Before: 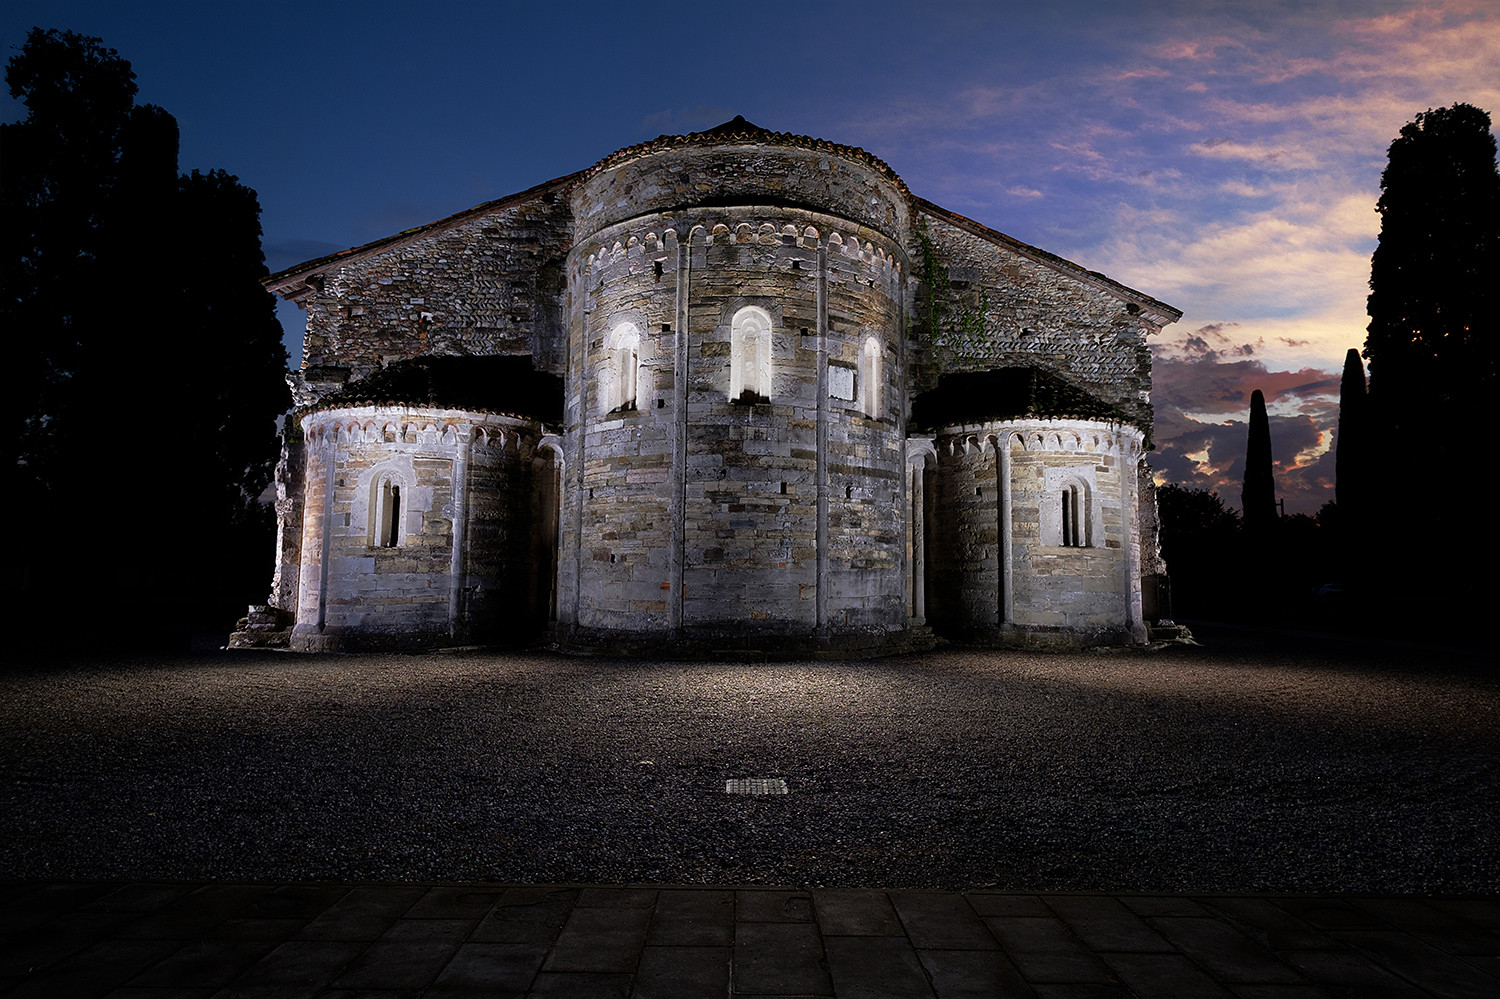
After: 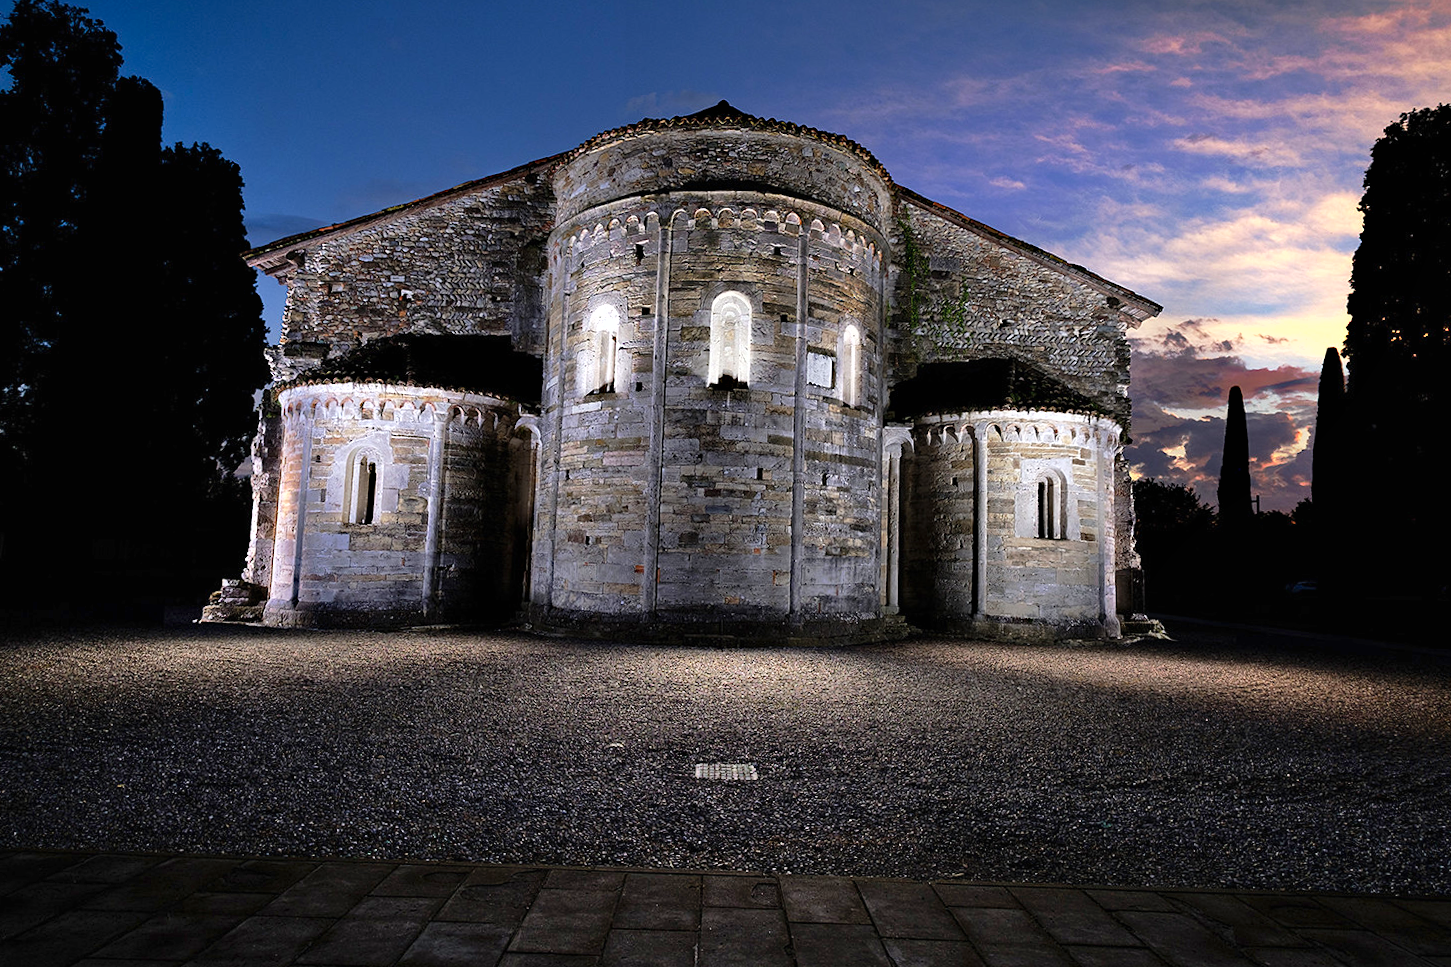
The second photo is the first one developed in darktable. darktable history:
crop and rotate: angle -1.27°
shadows and highlights: soften with gaussian
exposure: black level correction 0, exposure 0.5 EV, compensate highlight preservation false
haze removal: compatibility mode true, adaptive false
